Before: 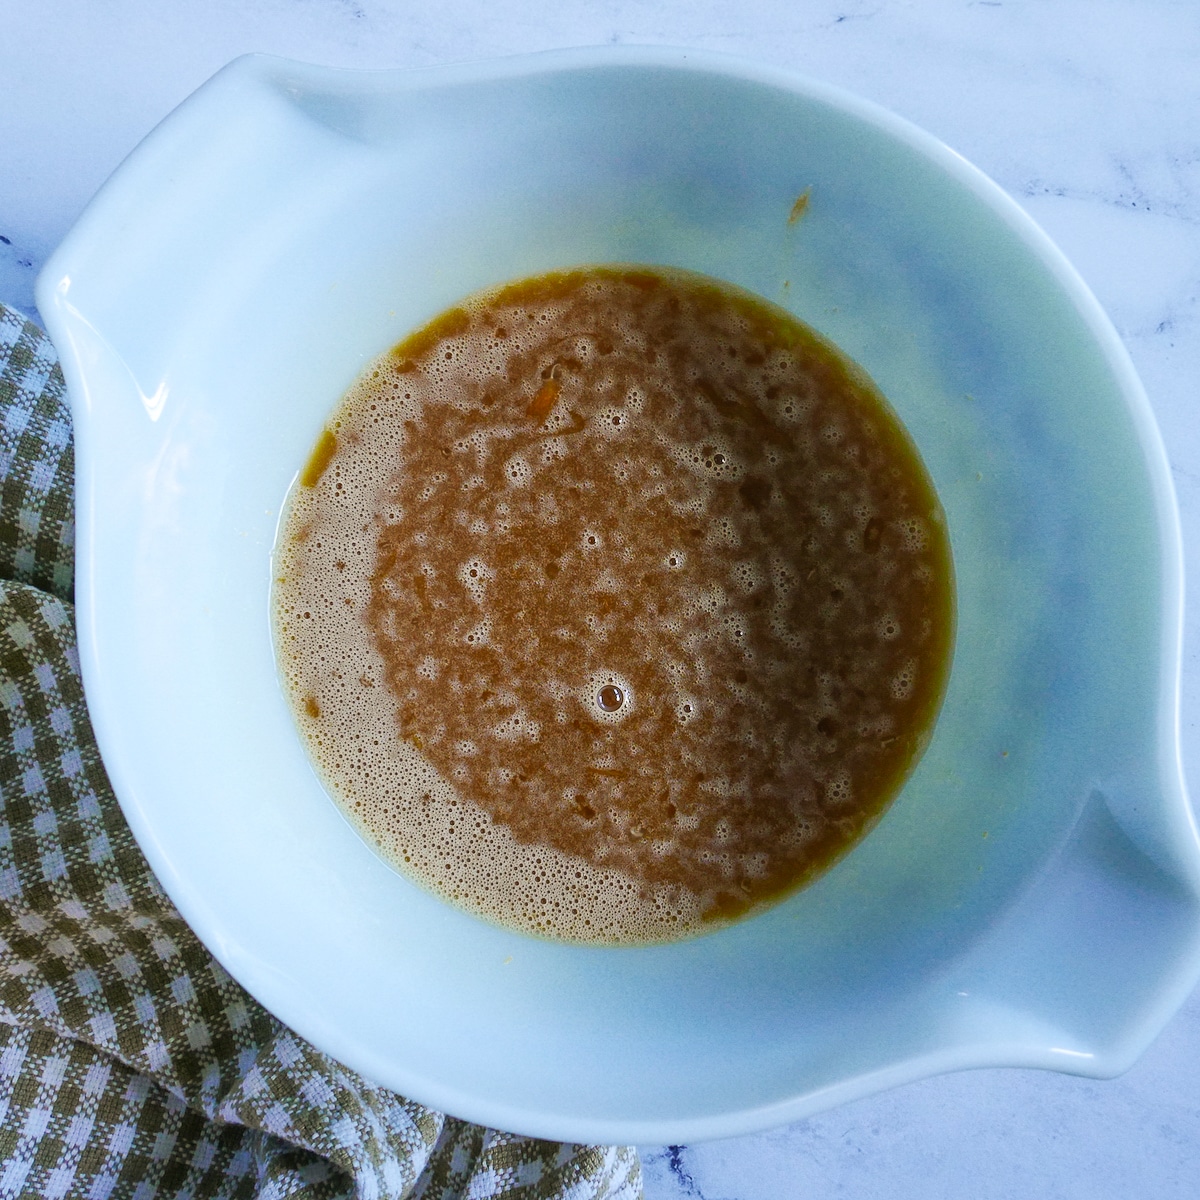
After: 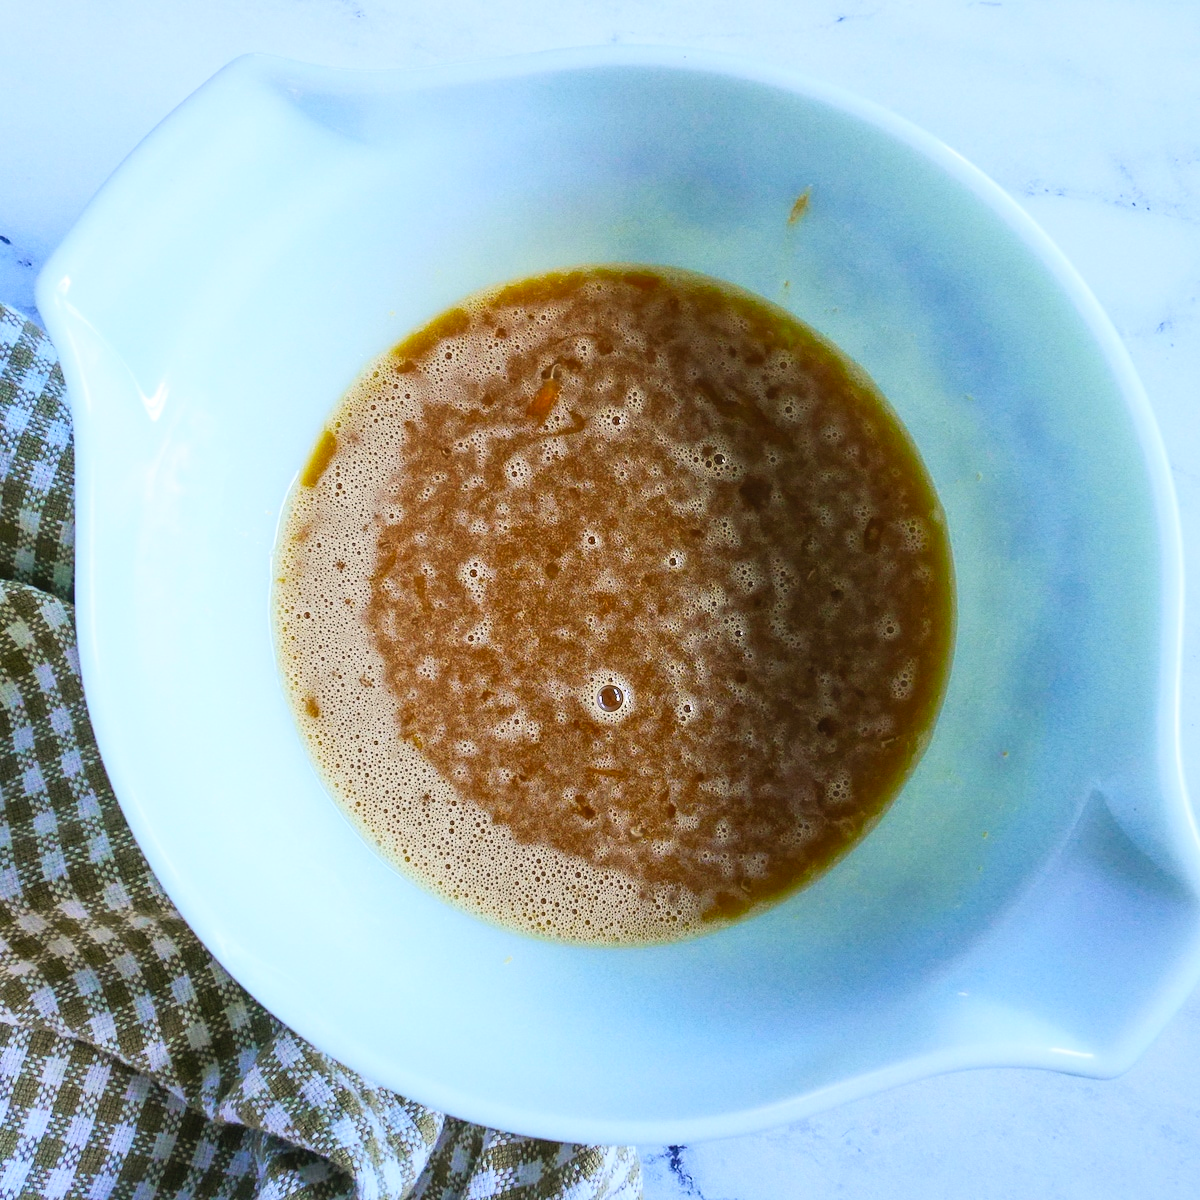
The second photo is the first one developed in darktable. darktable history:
contrast brightness saturation: contrast 0.202, brightness 0.168, saturation 0.219
